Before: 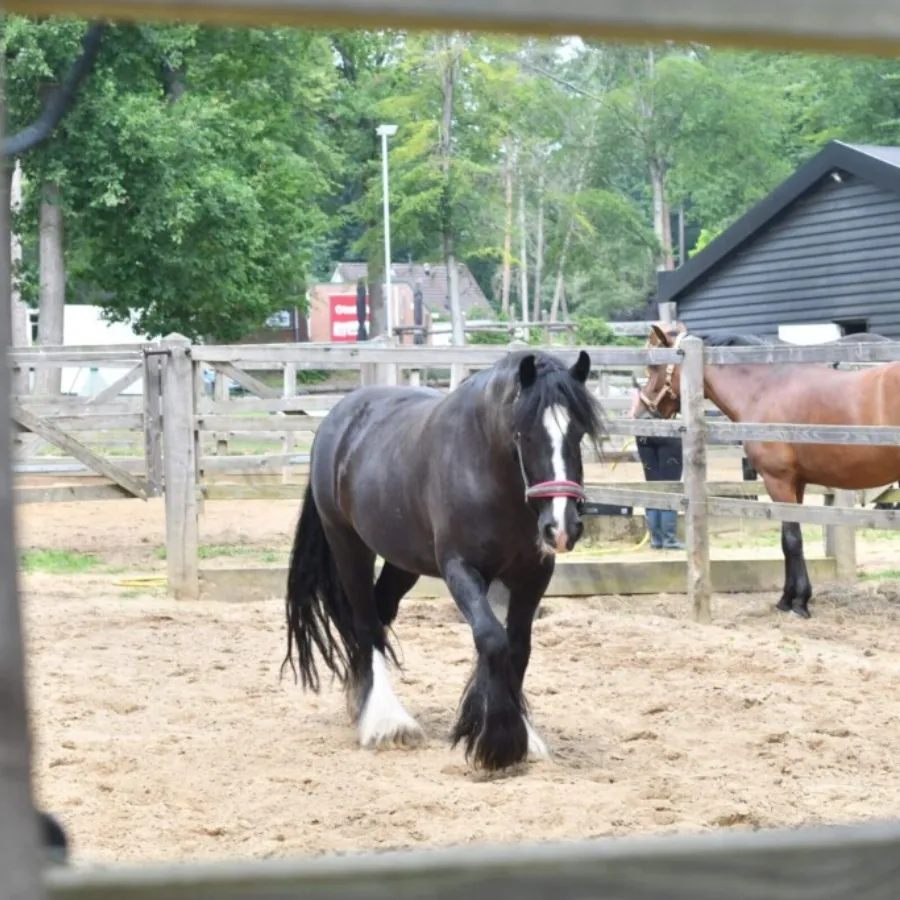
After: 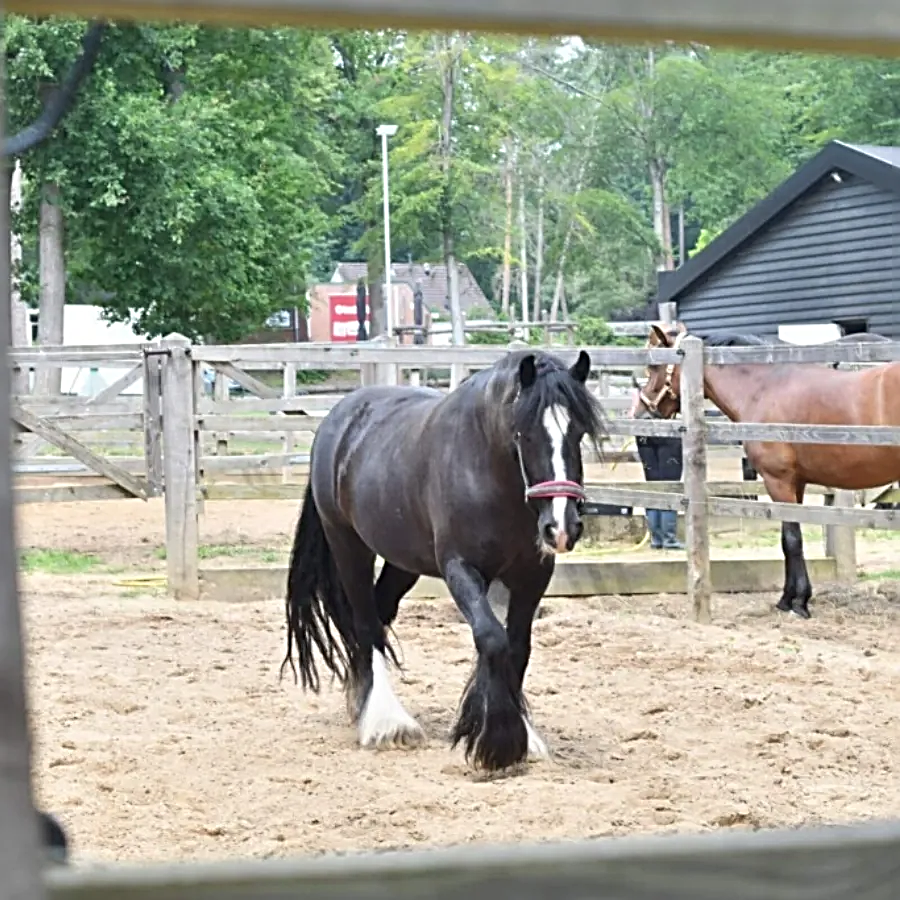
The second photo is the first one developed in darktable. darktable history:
sharpen: radius 3.005, amount 0.765
